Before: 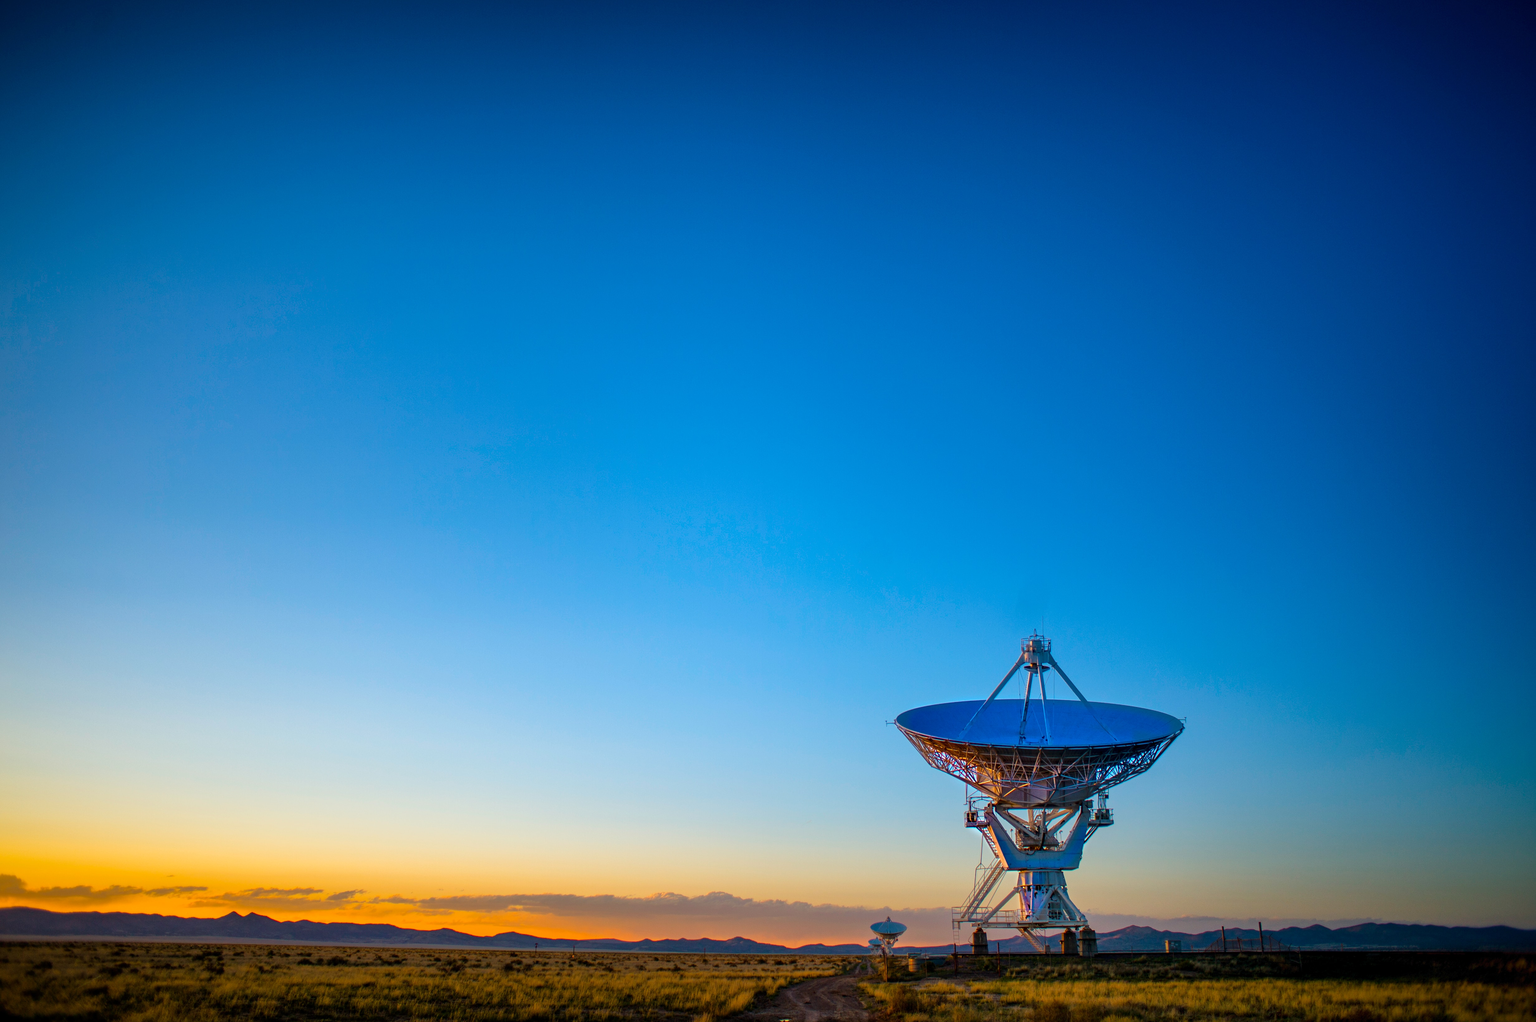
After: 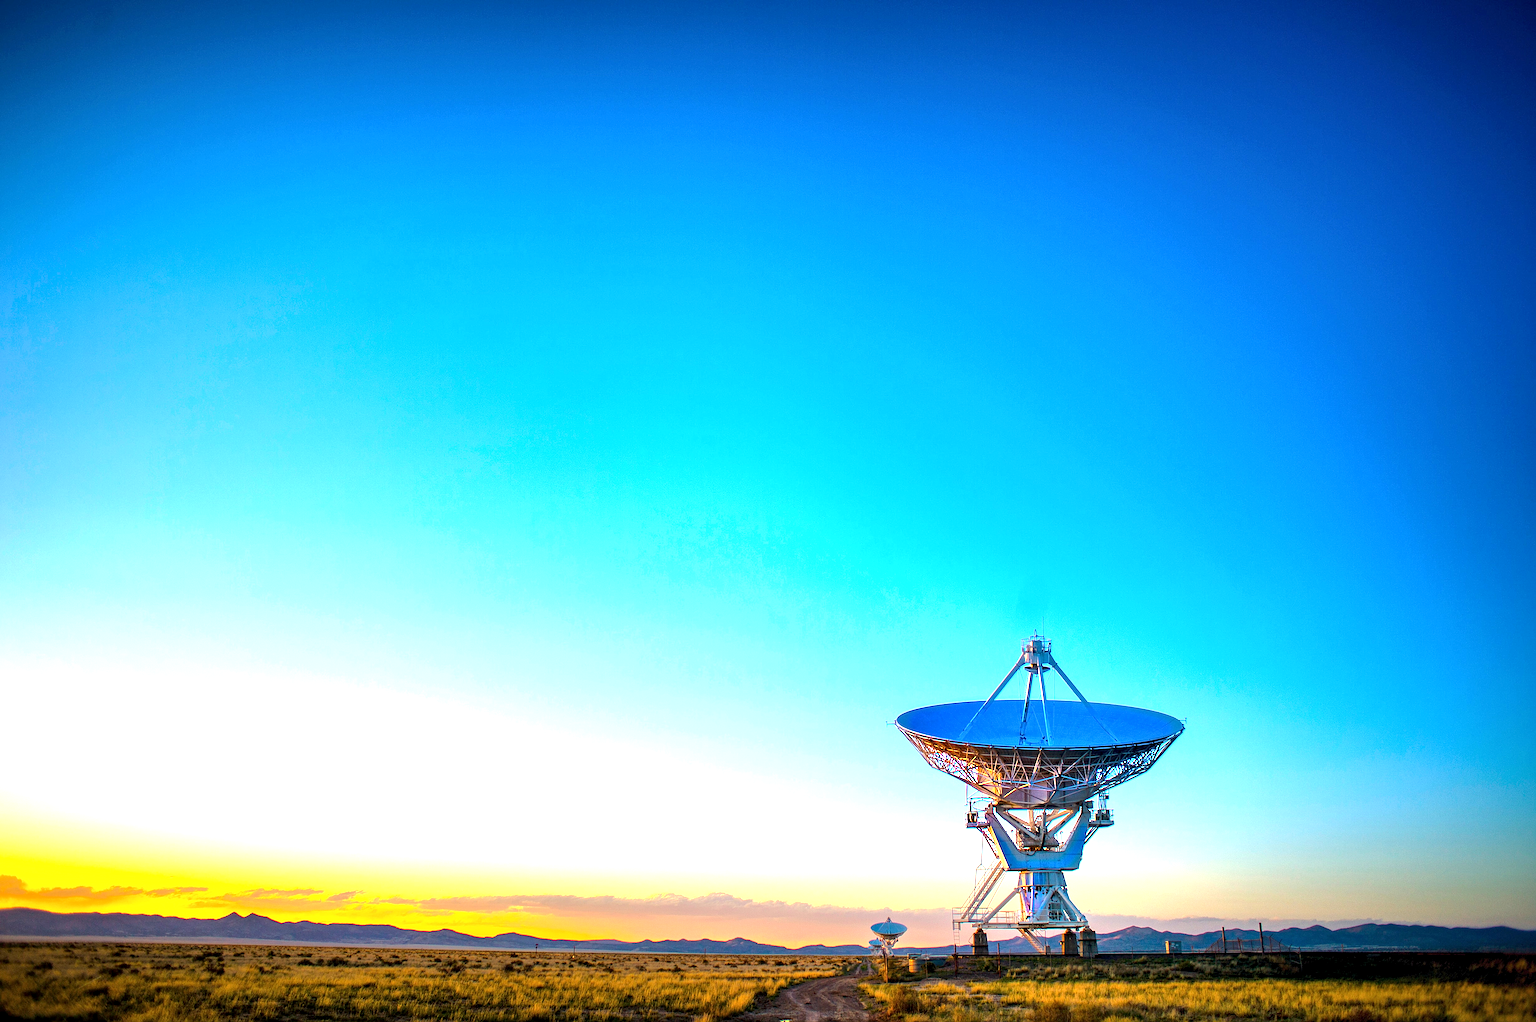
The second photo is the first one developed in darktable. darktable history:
local contrast: highlights 101%, shadows 102%, detail 119%, midtone range 0.2
exposure: black level correction 0, exposure 1.573 EV, compensate highlight preservation false
sharpen: on, module defaults
